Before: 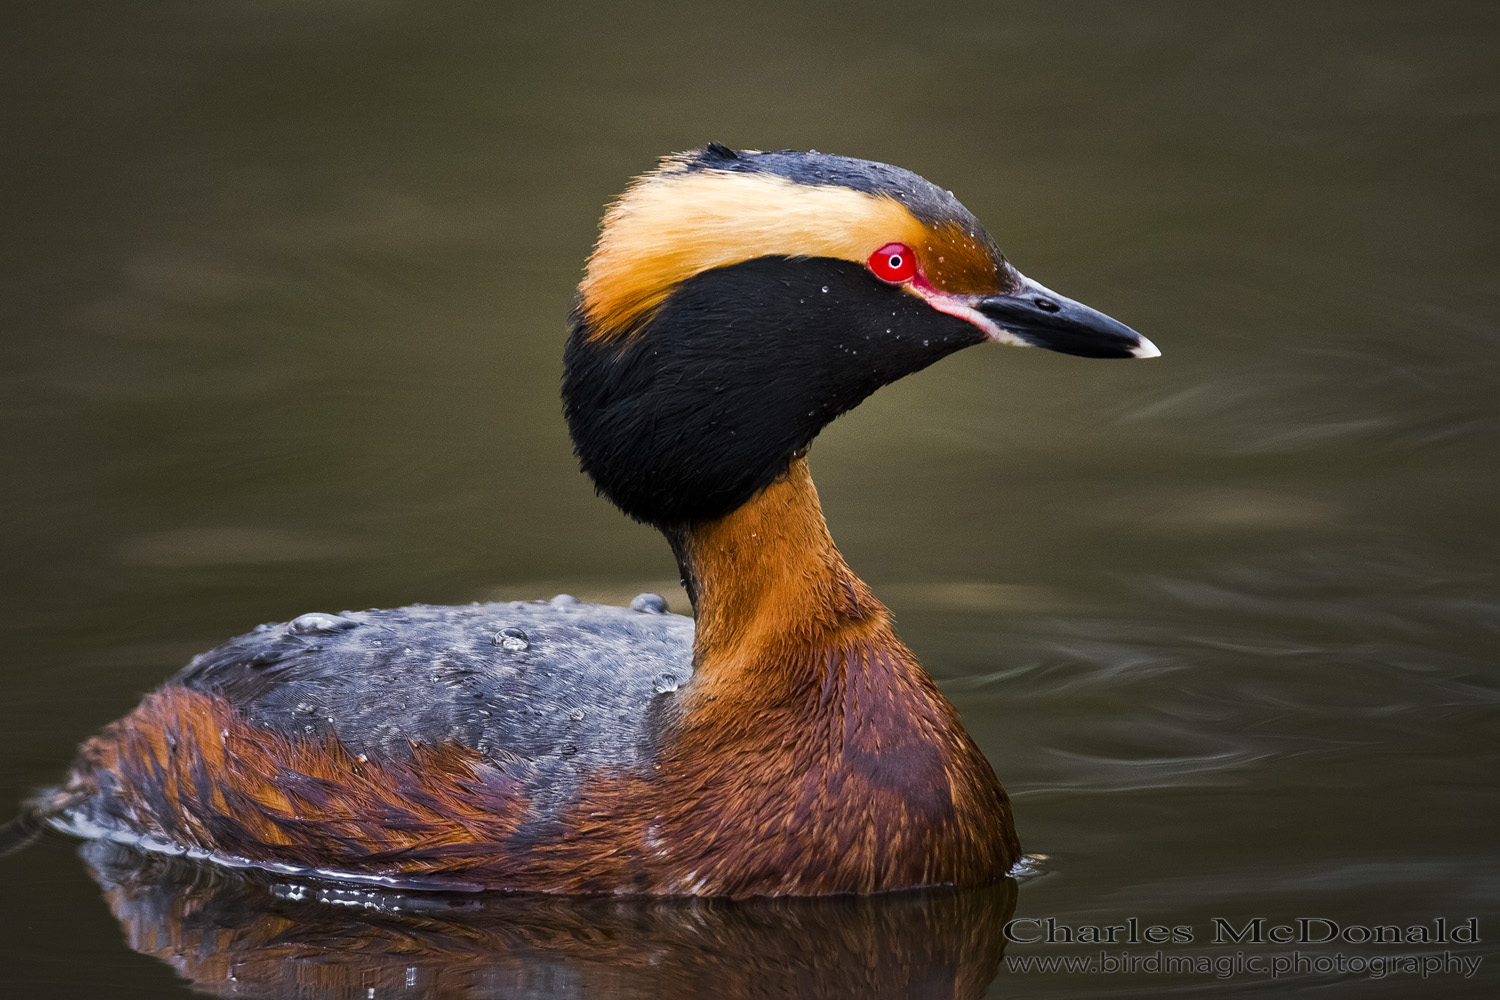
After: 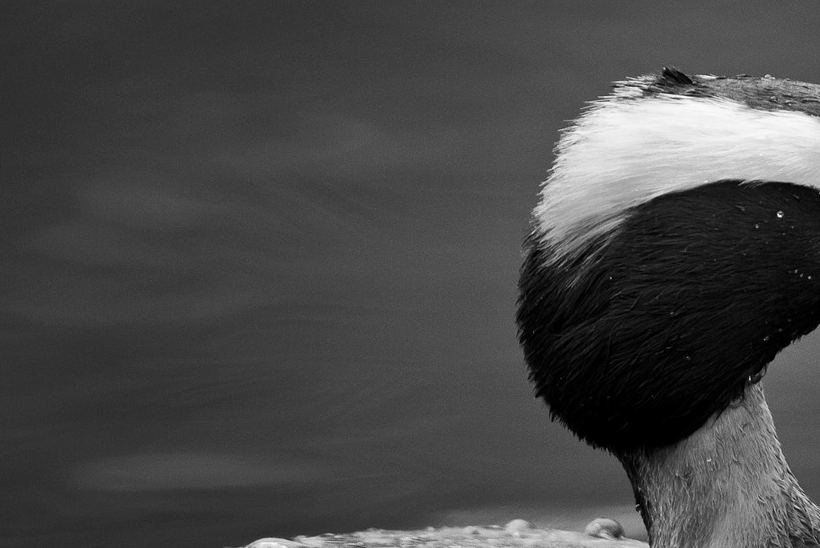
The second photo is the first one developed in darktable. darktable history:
monochrome: on, module defaults
crop and rotate: left 3.047%, top 7.509%, right 42.236%, bottom 37.598%
